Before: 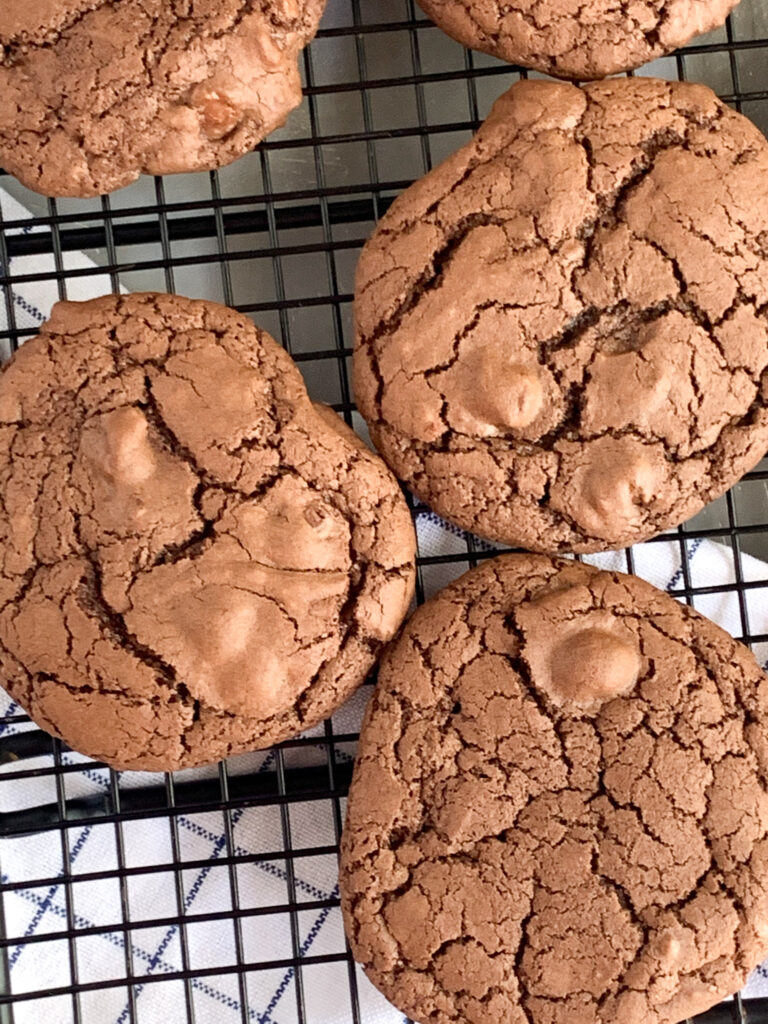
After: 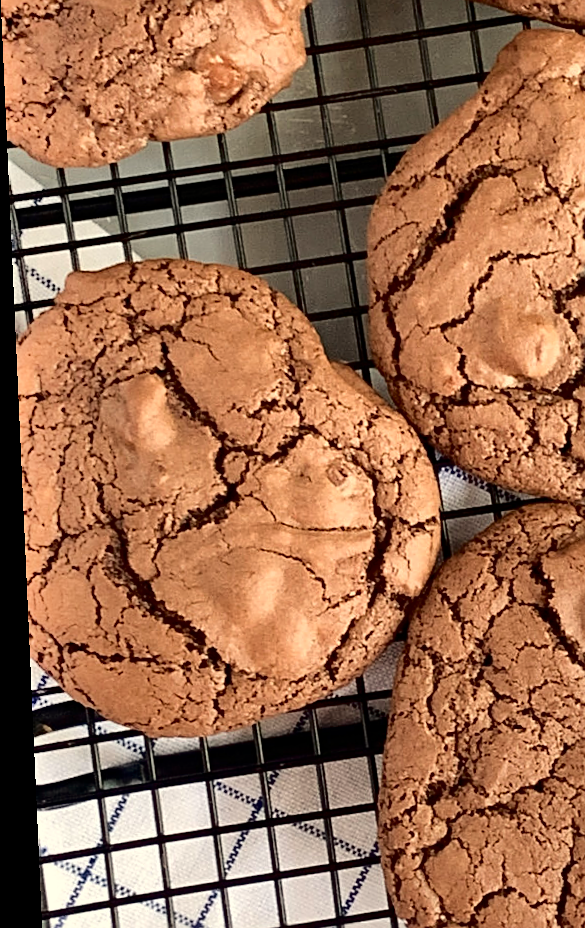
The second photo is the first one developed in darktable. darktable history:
rotate and perspective: rotation -2.56°, automatic cropping off
crop: top 5.803%, right 27.864%, bottom 5.804%
shadows and highlights: shadows 75, highlights -25, soften with gaussian
sharpen: on, module defaults
white balance: red 1.029, blue 0.92
fill light: exposure -2 EV, width 8.6
